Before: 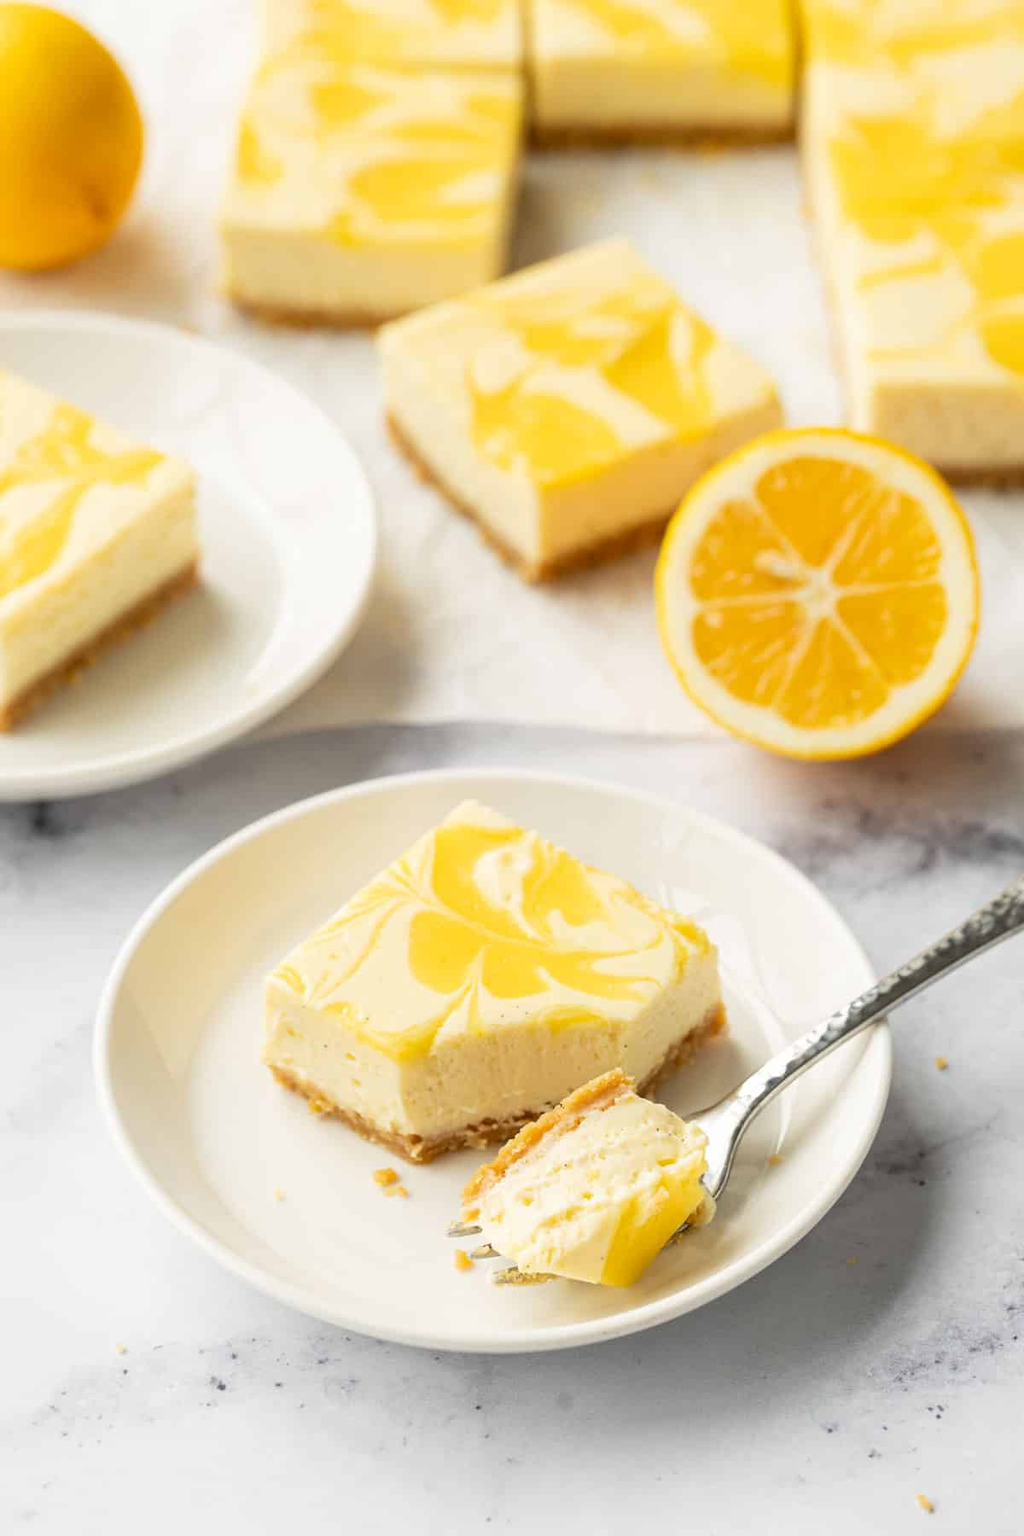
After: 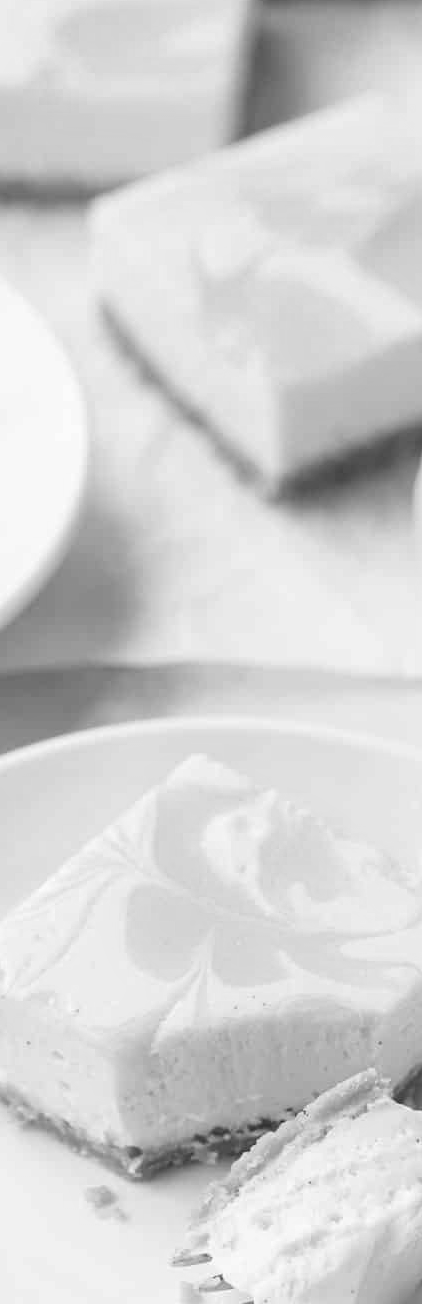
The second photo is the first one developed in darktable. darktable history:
crop and rotate: left 29.476%, top 10.214%, right 35.32%, bottom 17.333%
tone equalizer: on, module defaults
monochrome: on, module defaults
